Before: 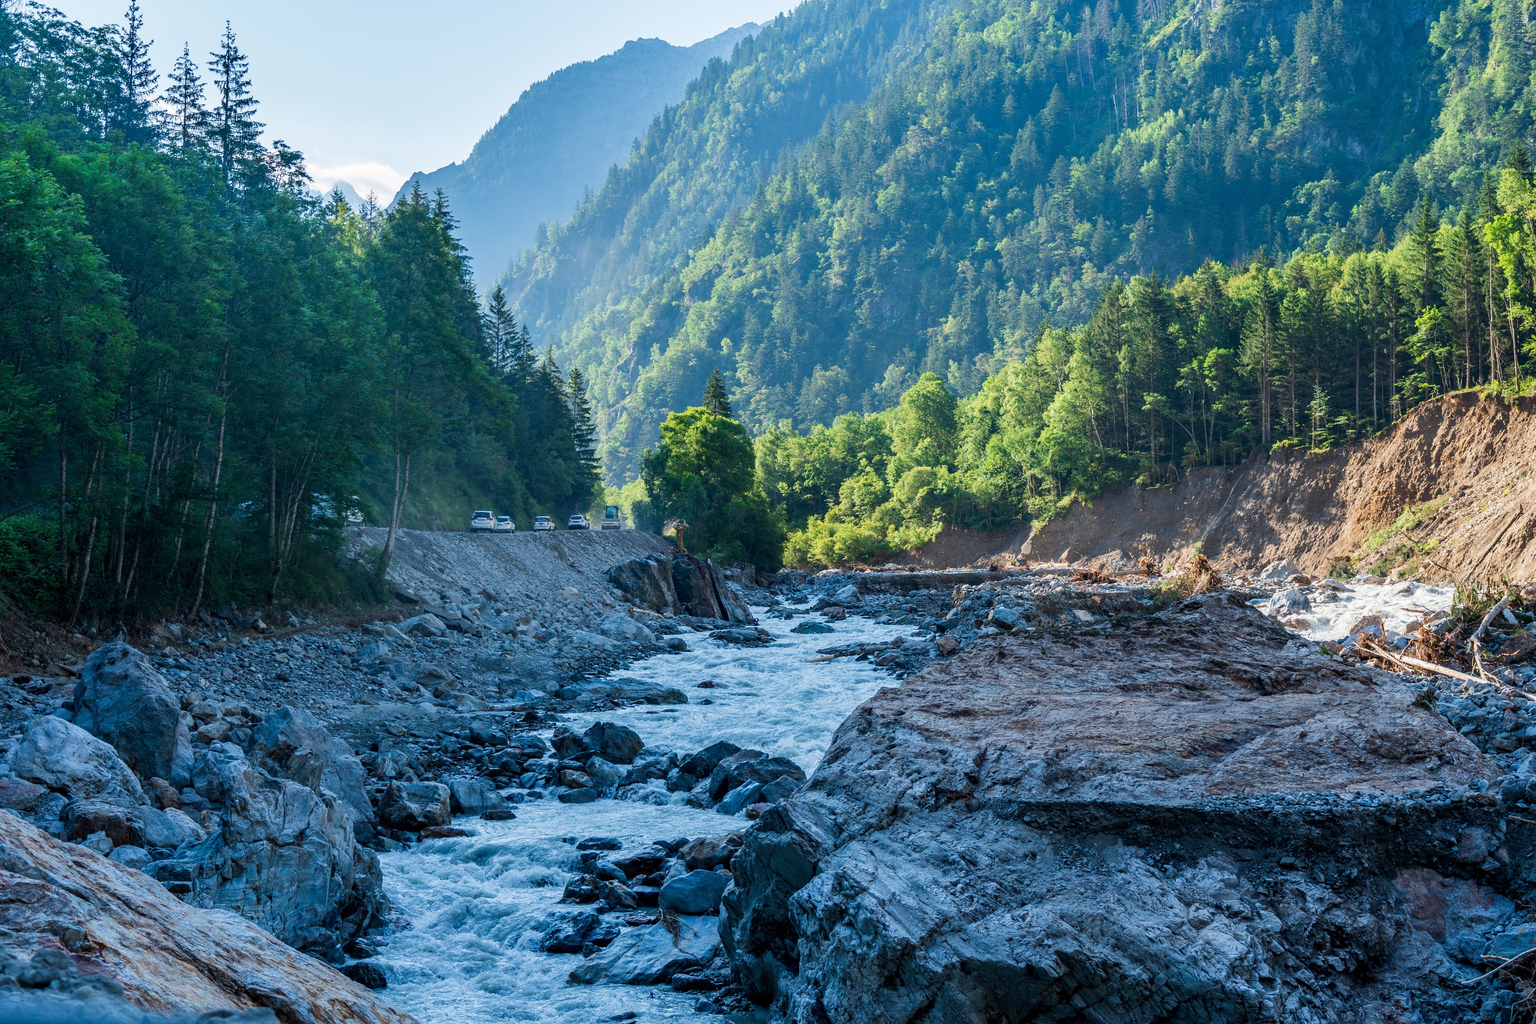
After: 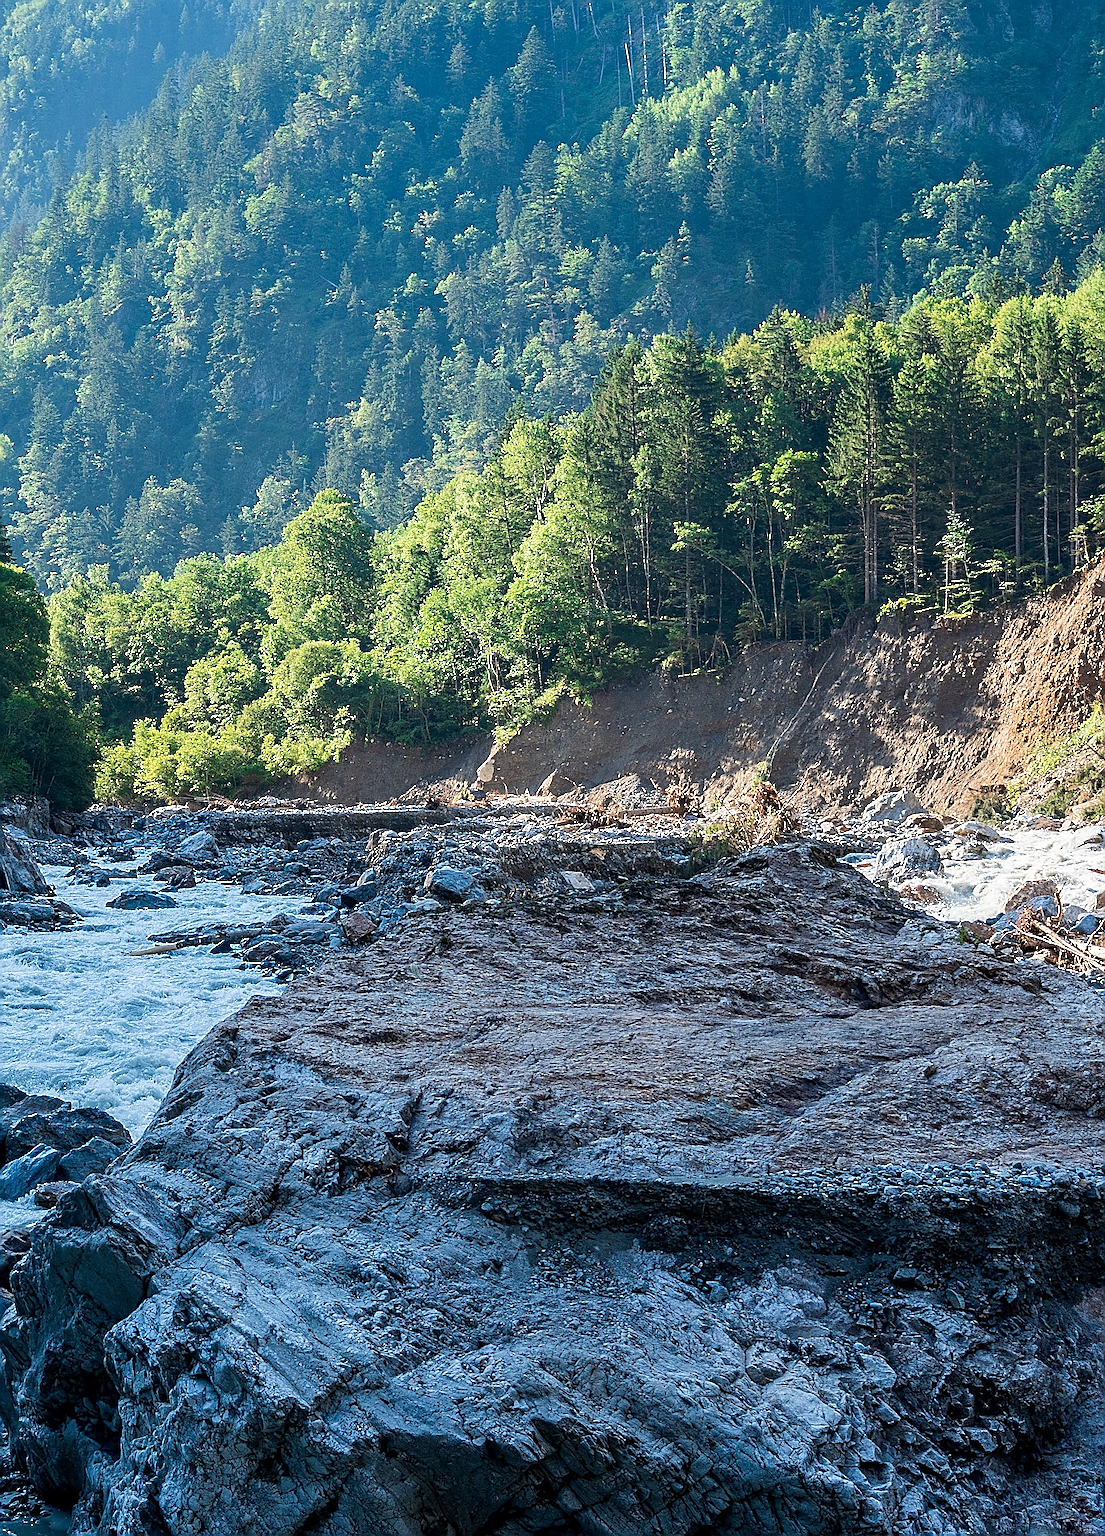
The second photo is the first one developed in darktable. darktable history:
sharpen: amount 1.855
crop: left 47.174%, top 6.658%, right 8.026%
shadows and highlights: shadows -1.02, highlights 41.97
